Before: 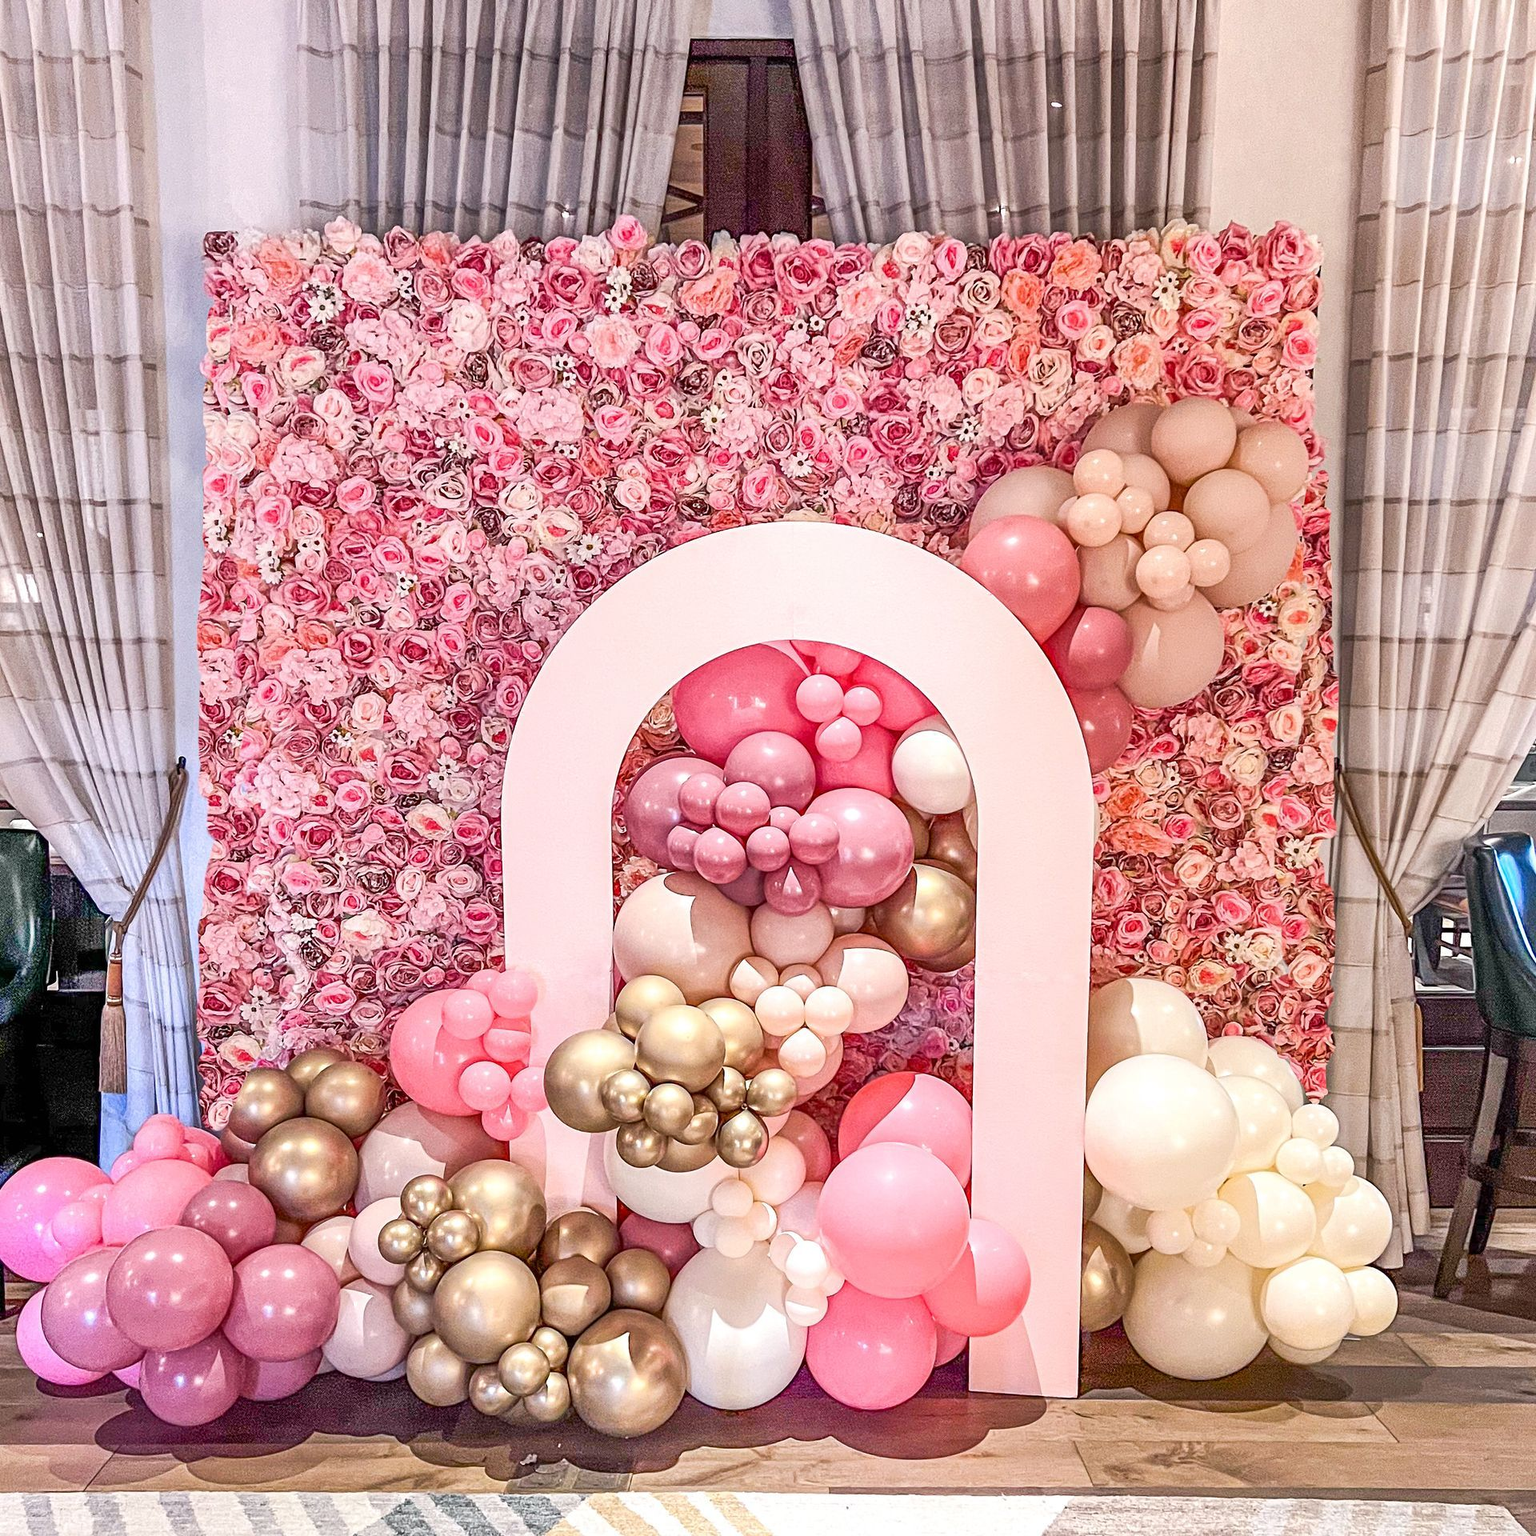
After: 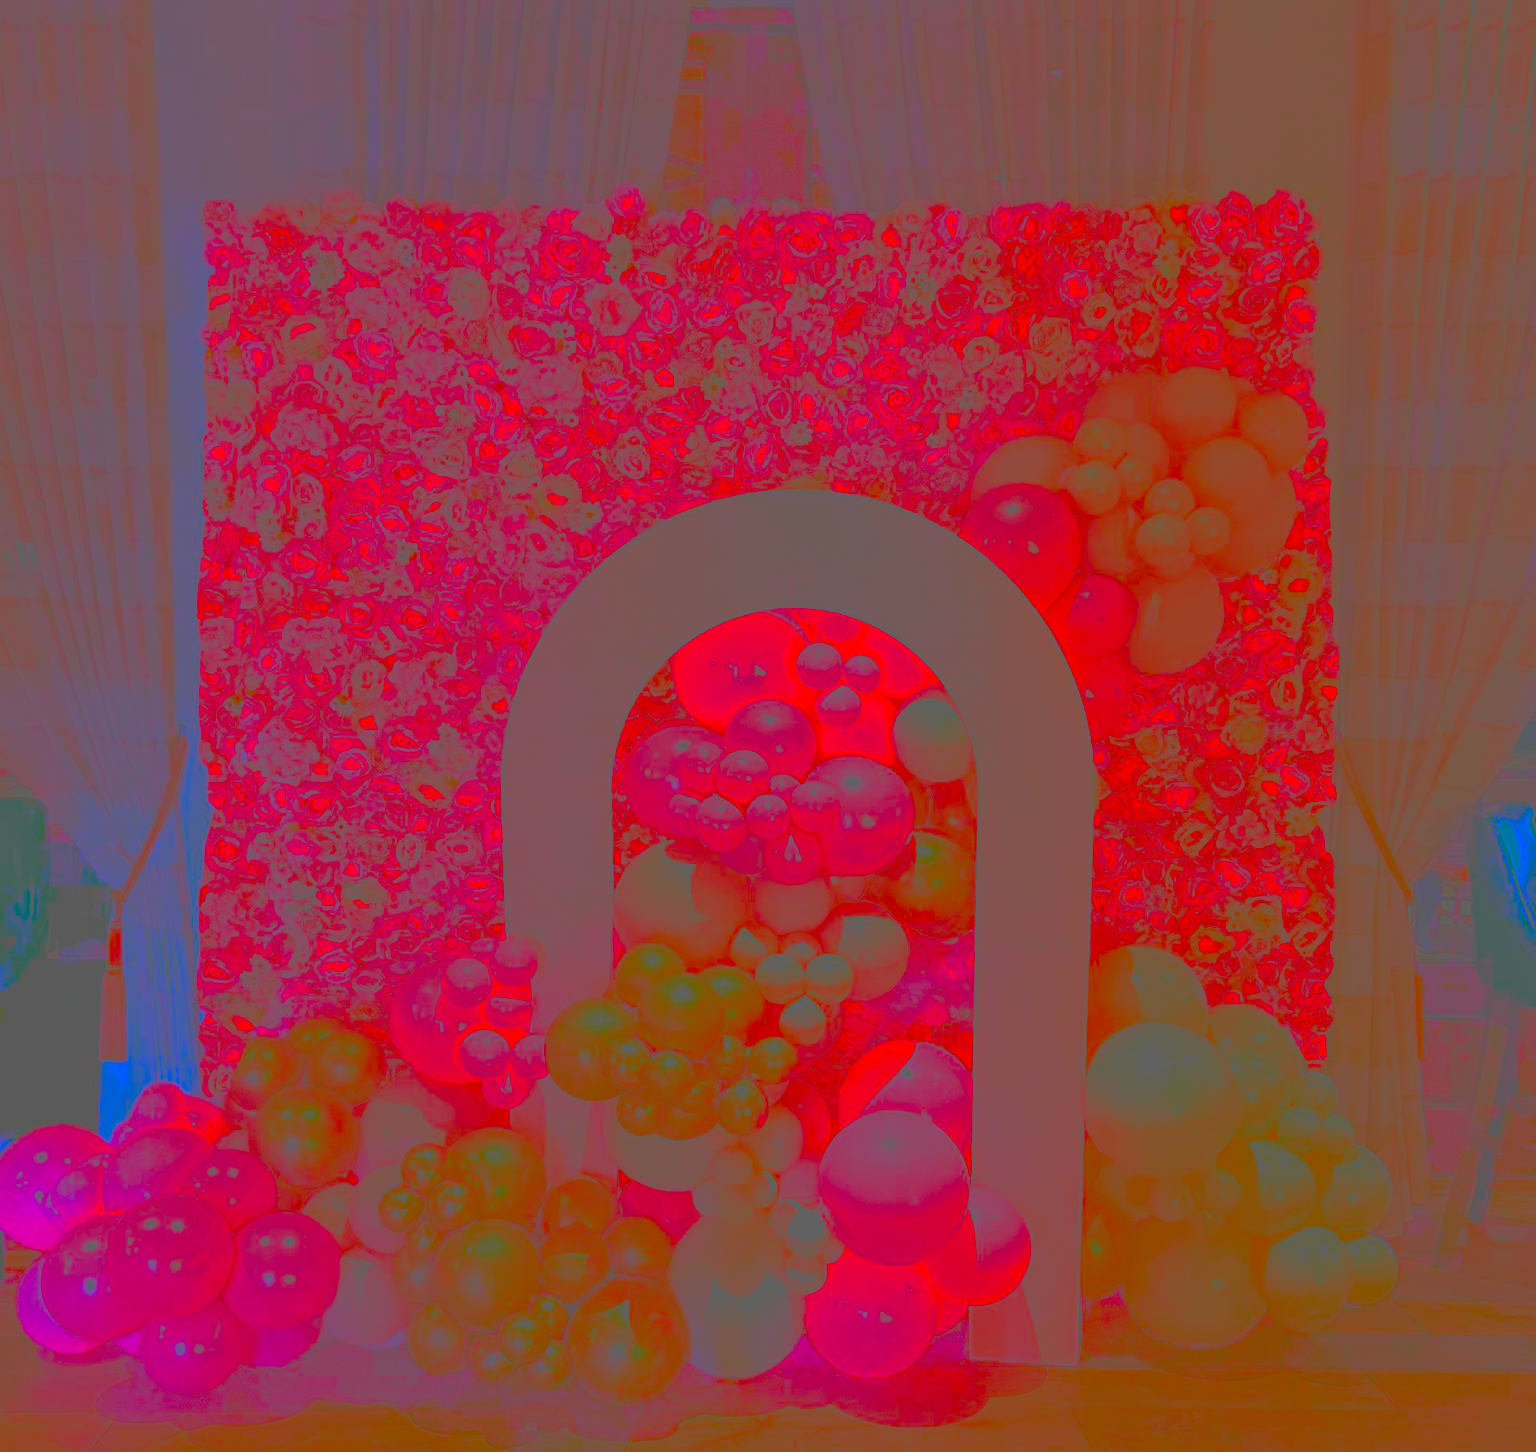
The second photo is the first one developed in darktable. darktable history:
crop and rotate: top 2.12%, bottom 3.263%
color balance rgb: linear chroma grading › shadows -3.281%, linear chroma grading › highlights -3.404%, perceptual saturation grading › global saturation 11.71%, perceptual brilliance grading › highlights 10.783%, perceptual brilliance grading › shadows -10.908%, global vibrance 6.892%, saturation formula JzAzBz (2021)
contrast brightness saturation: contrast -0.974, brightness -0.17, saturation 0.75
